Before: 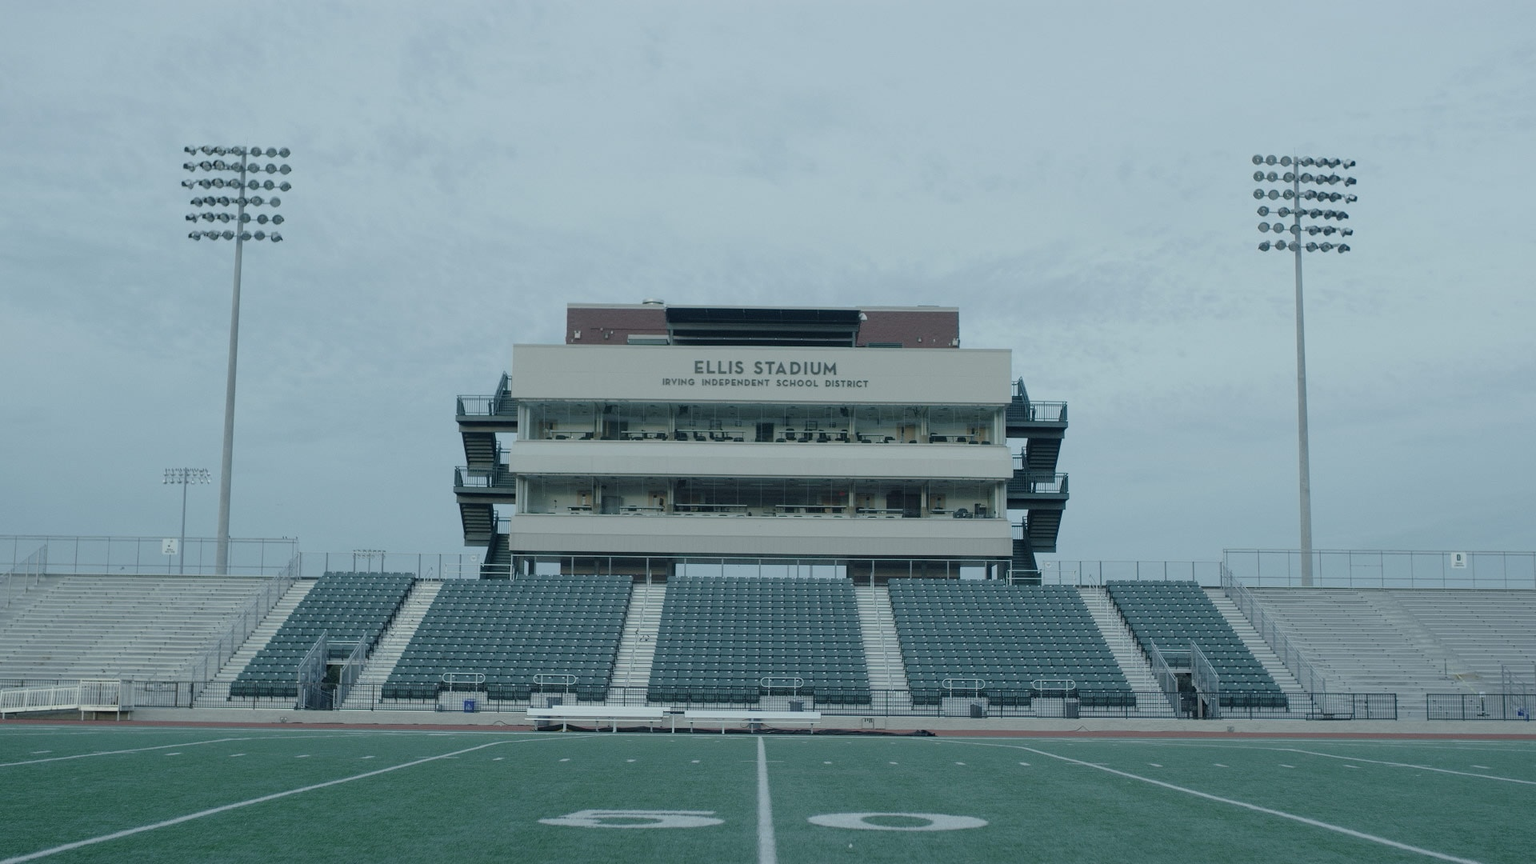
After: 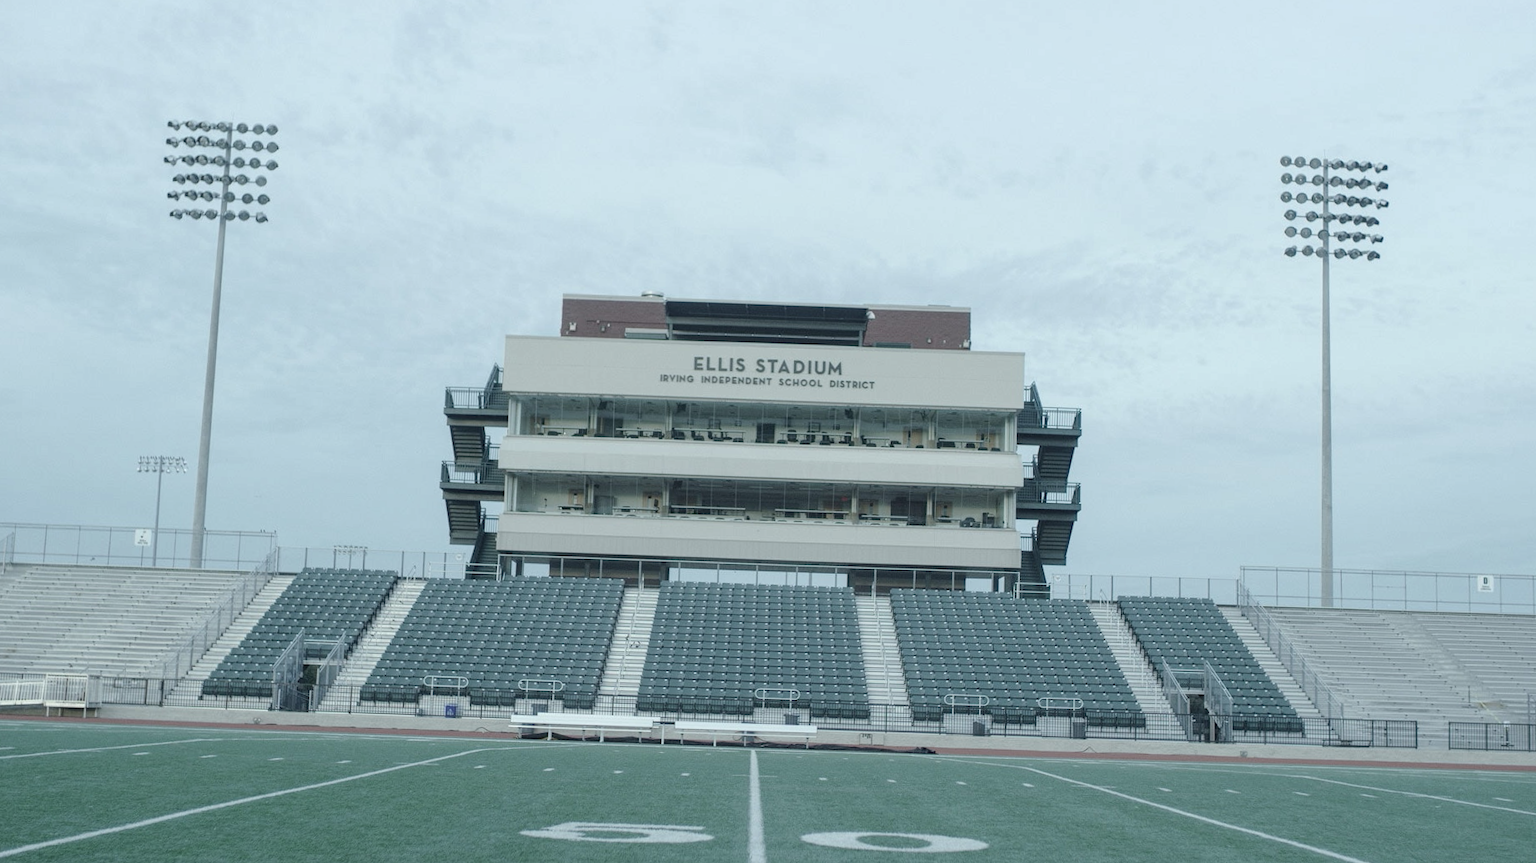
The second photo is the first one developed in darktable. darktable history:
local contrast: detail 109%
exposure: exposure 0.611 EV, compensate exposure bias true, compensate highlight preservation false
crop and rotate: angle -1.36°
color correction: highlights b* 0.032, saturation 0.817
